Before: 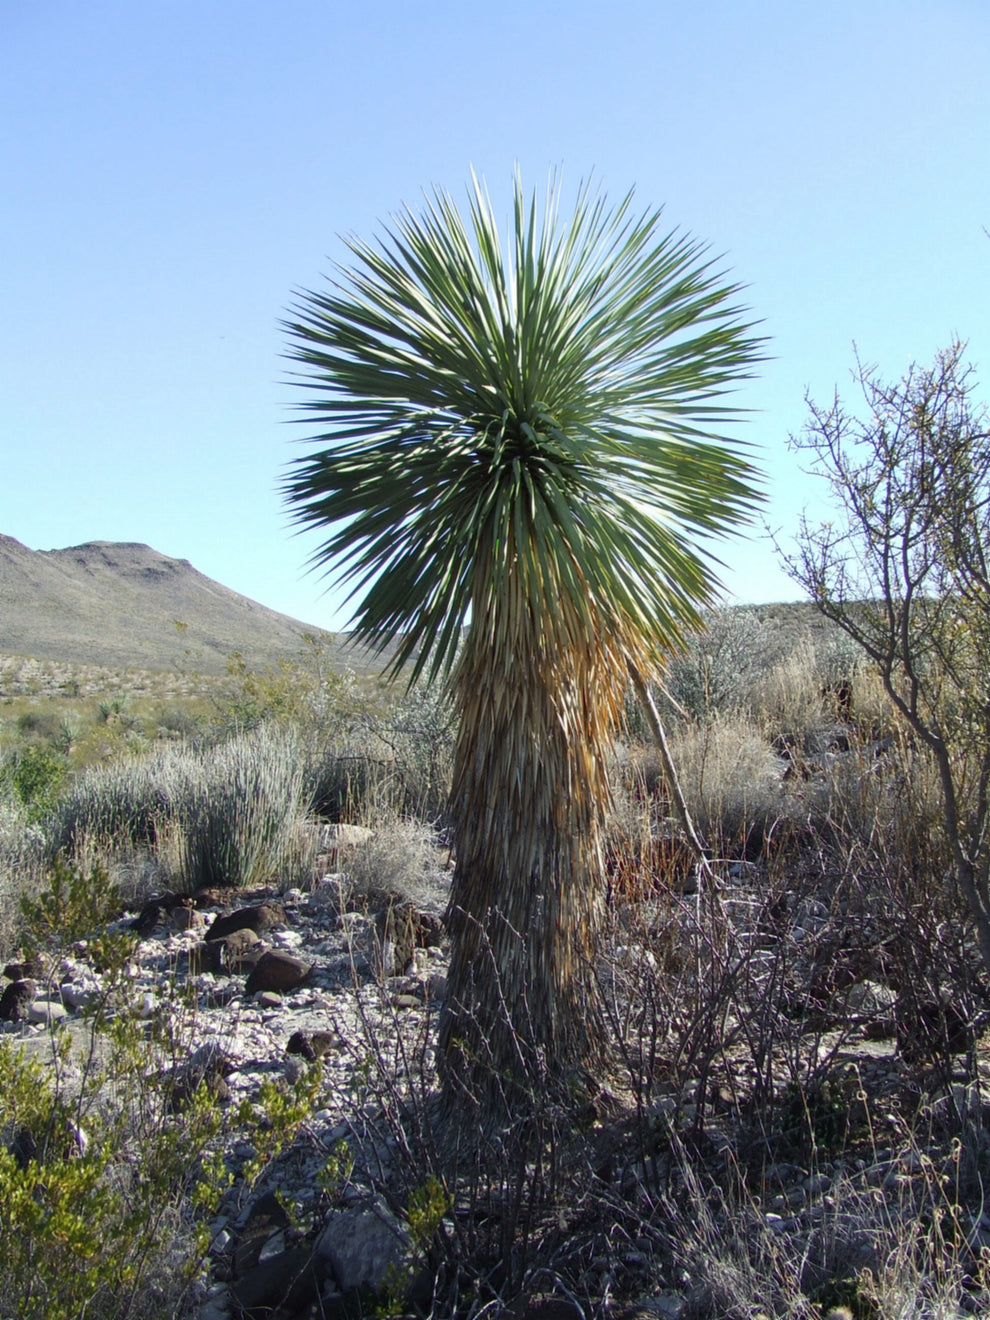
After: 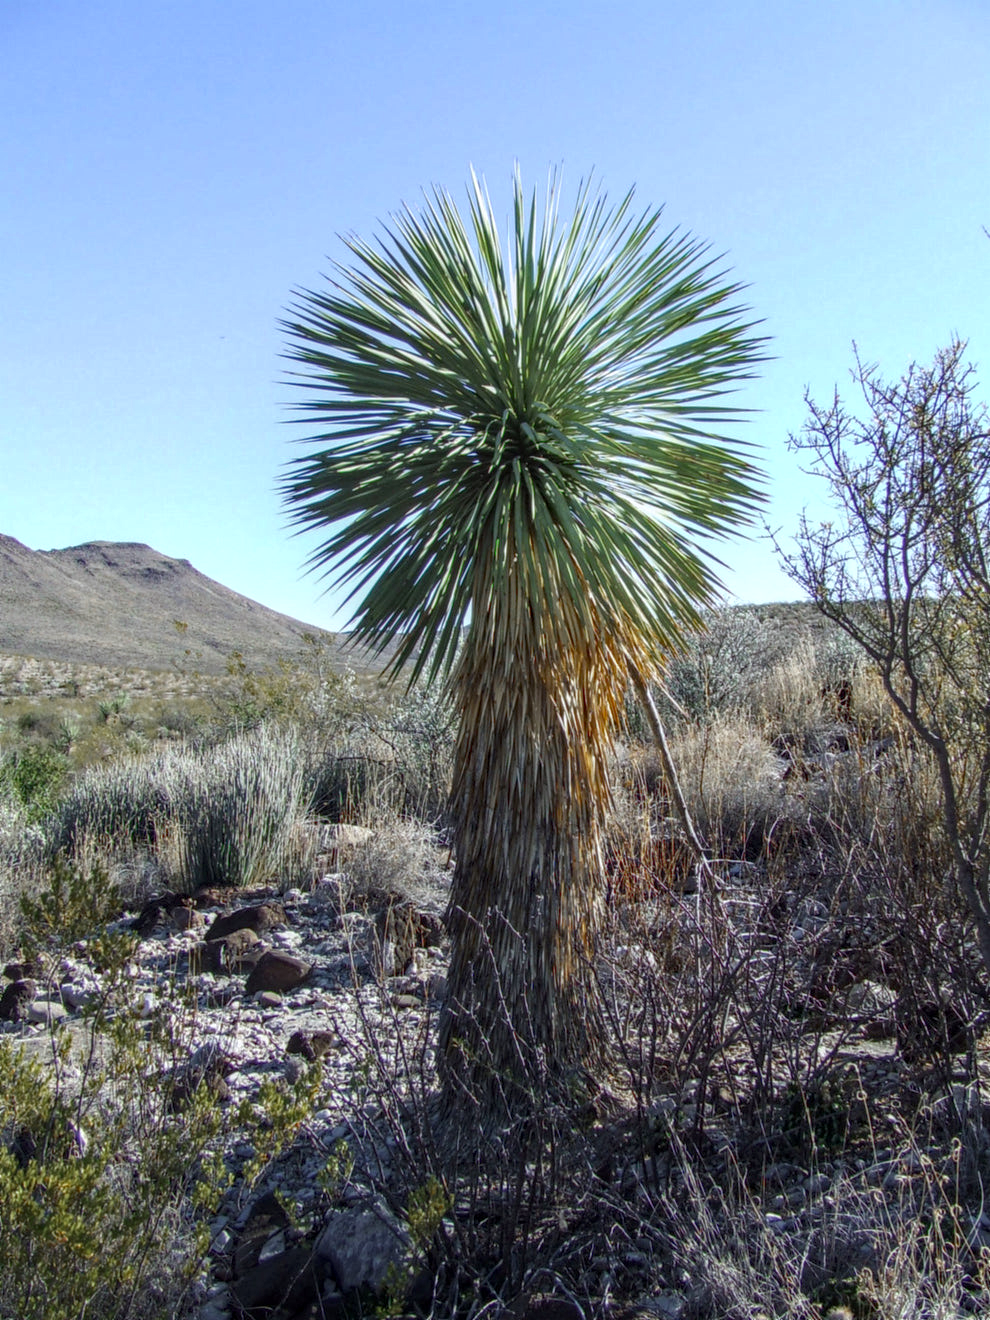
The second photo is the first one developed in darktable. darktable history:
white balance: red 0.983, blue 1.036
local contrast: highlights 0%, shadows 0%, detail 133%
haze removal: compatibility mode true, adaptive false
color zones: curves: ch0 [(0.11, 0.396) (0.195, 0.36) (0.25, 0.5) (0.303, 0.412) (0.357, 0.544) (0.75, 0.5) (0.967, 0.328)]; ch1 [(0, 0.468) (0.112, 0.512) (0.202, 0.6) (0.25, 0.5) (0.307, 0.352) (0.357, 0.544) (0.75, 0.5) (0.963, 0.524)]
